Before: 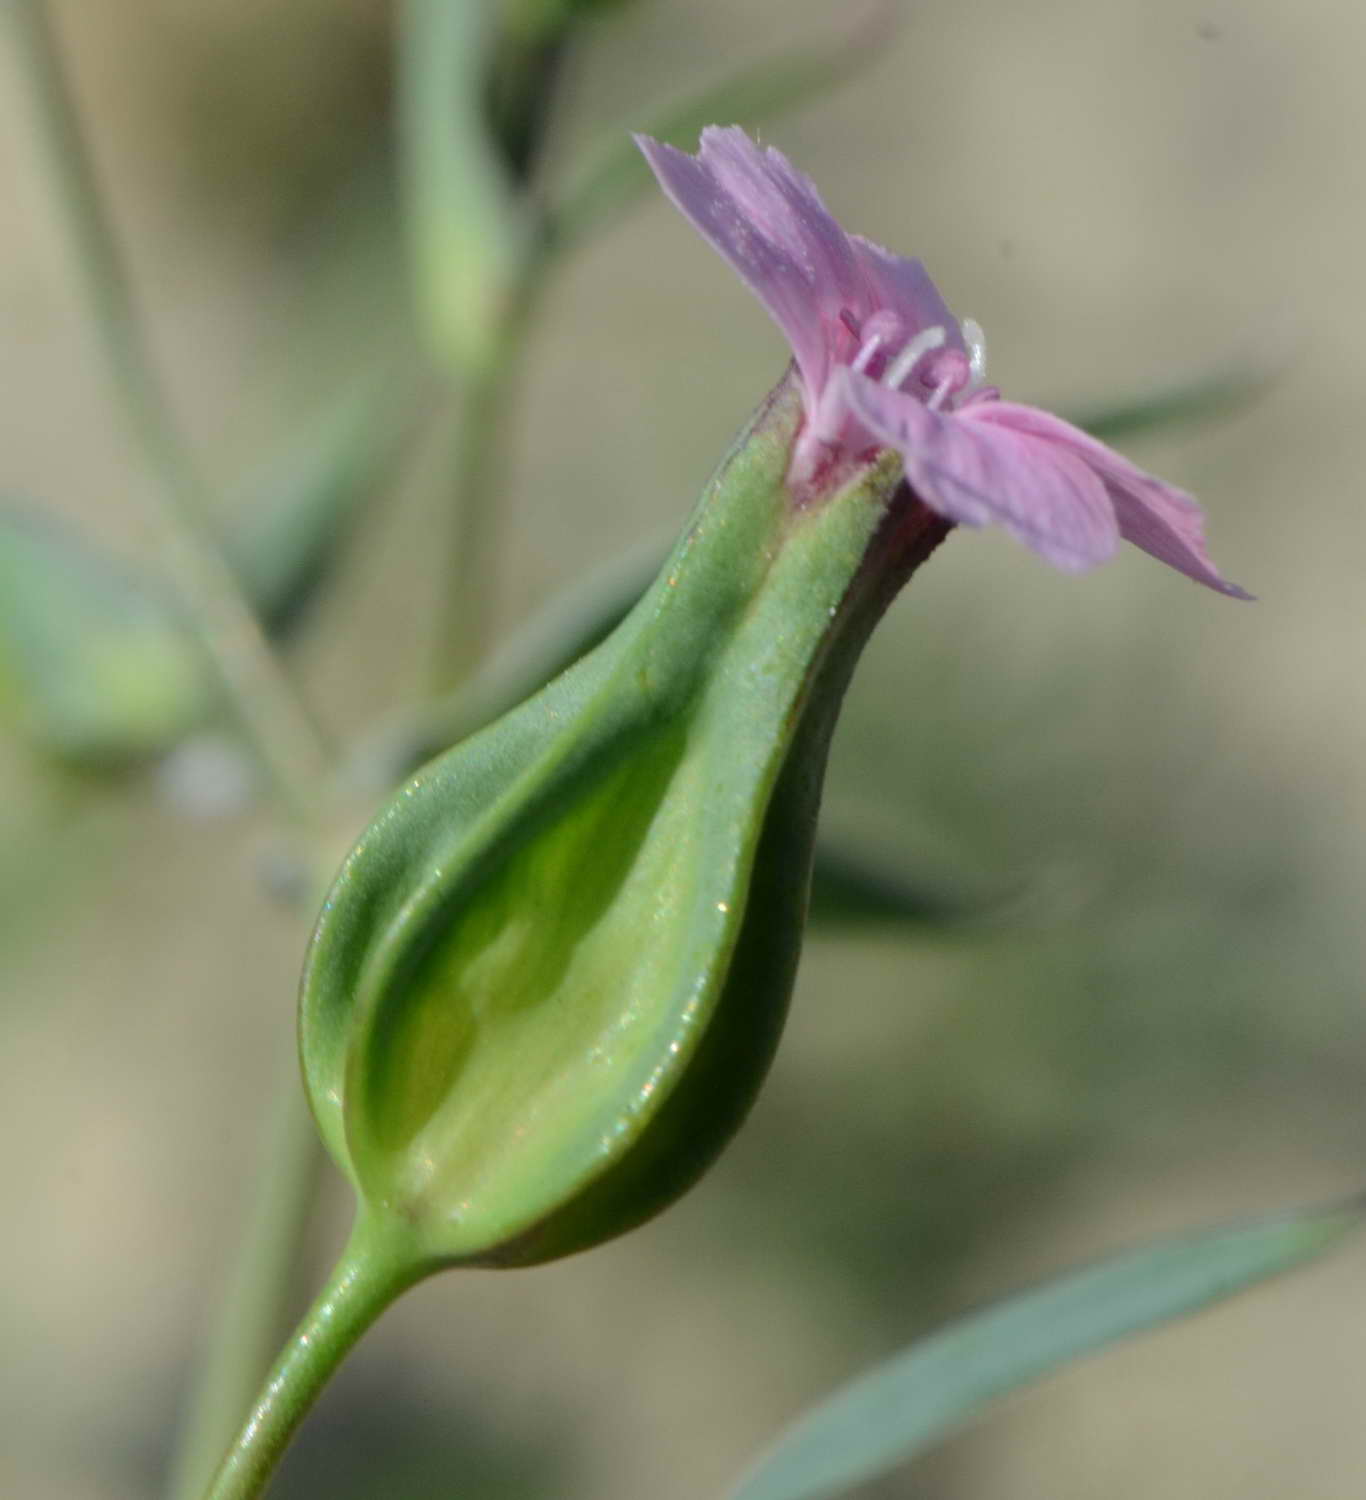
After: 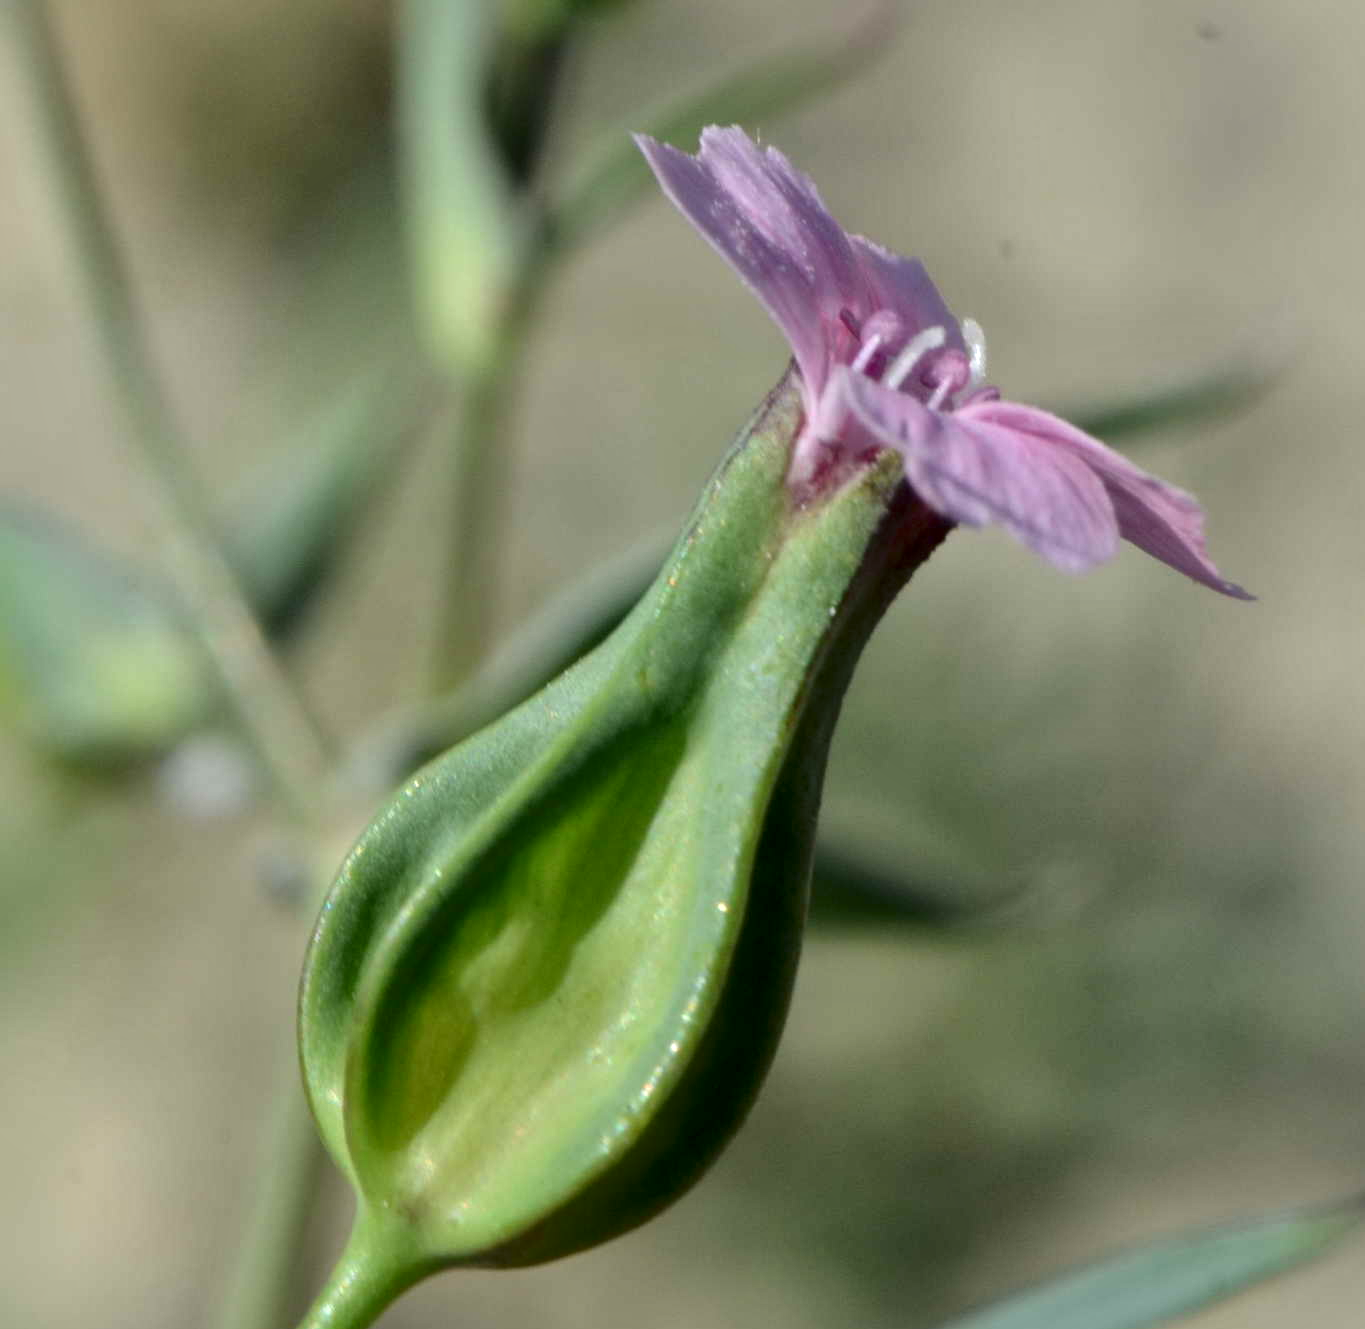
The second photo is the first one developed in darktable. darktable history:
crop and rotate: top 0%, bottom 11.385%
local contrast: mode bilateral grid, contrast 25, coarseness 61, detail 152%, midtone range 0.2
